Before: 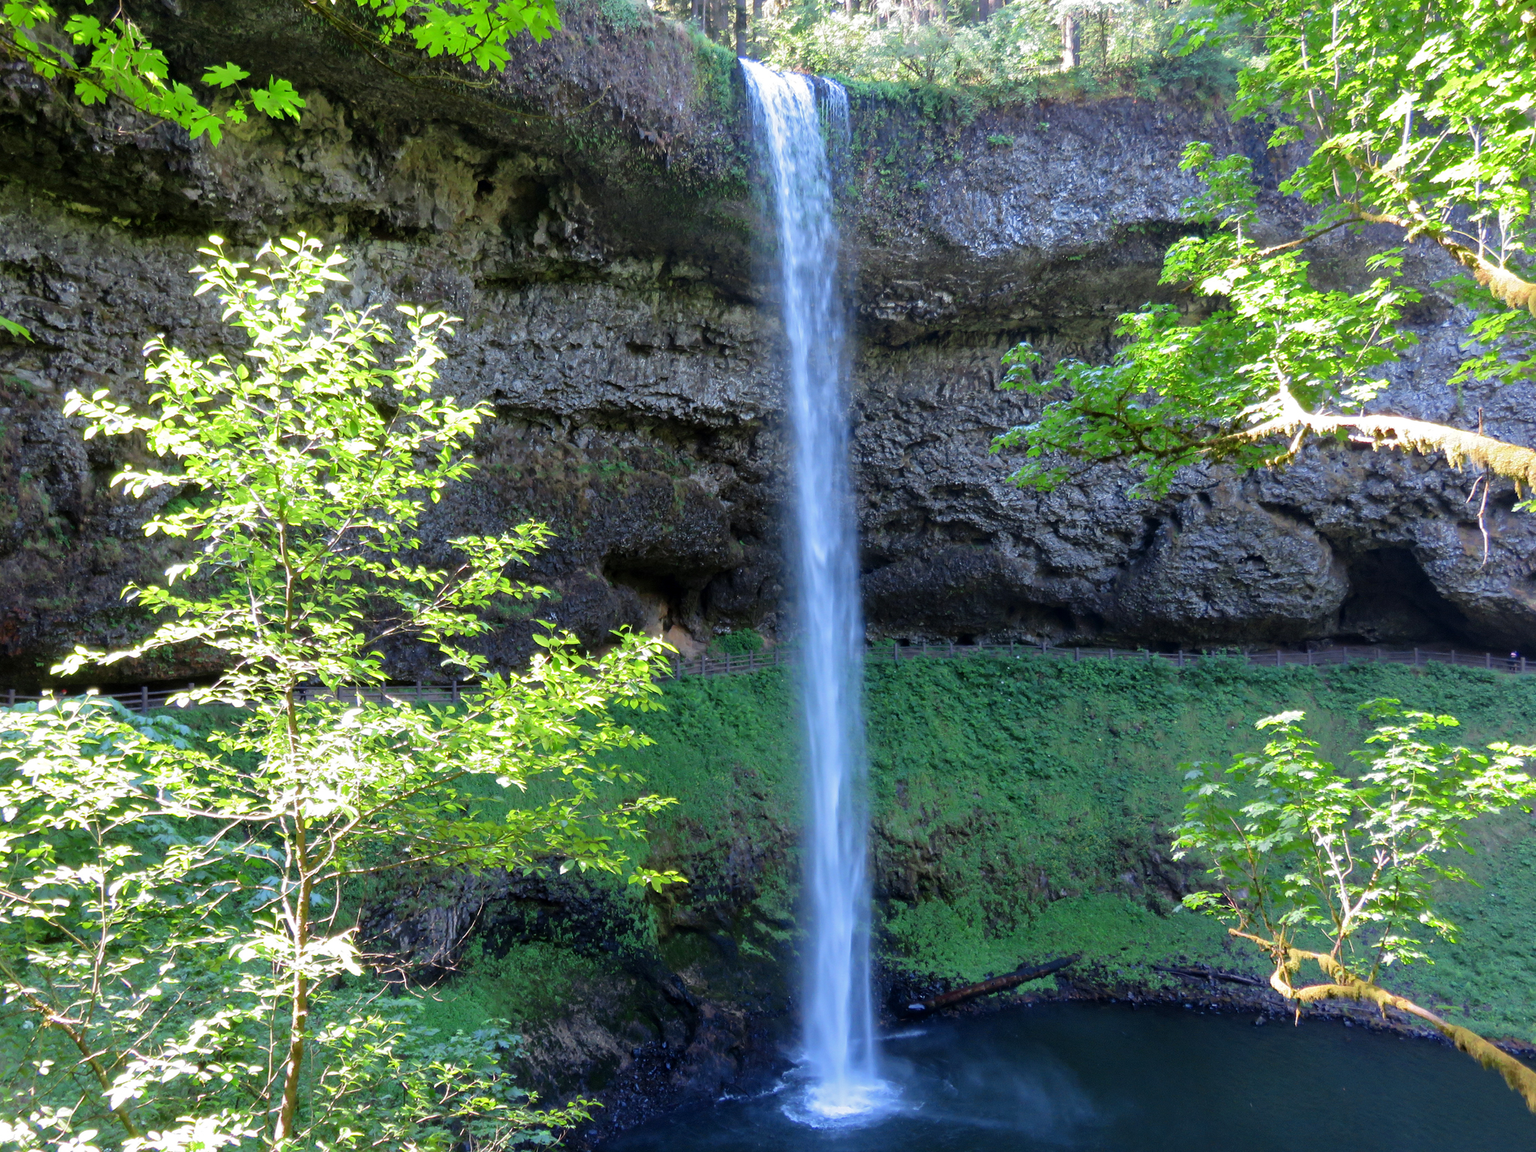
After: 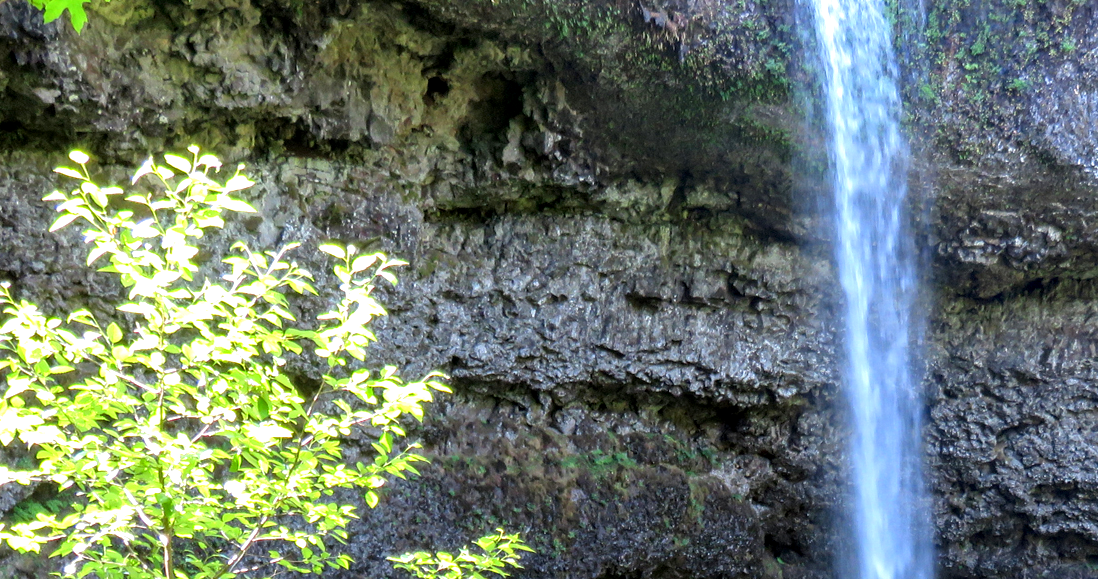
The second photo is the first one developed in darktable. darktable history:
local contrast: on, module defaults
exposure: black level correction 0.001, exposure 0.5 EV, compensate highlight preservation false
crop: left 10.243%, top 10.671%, right 36.134%, bottom 51.625%
